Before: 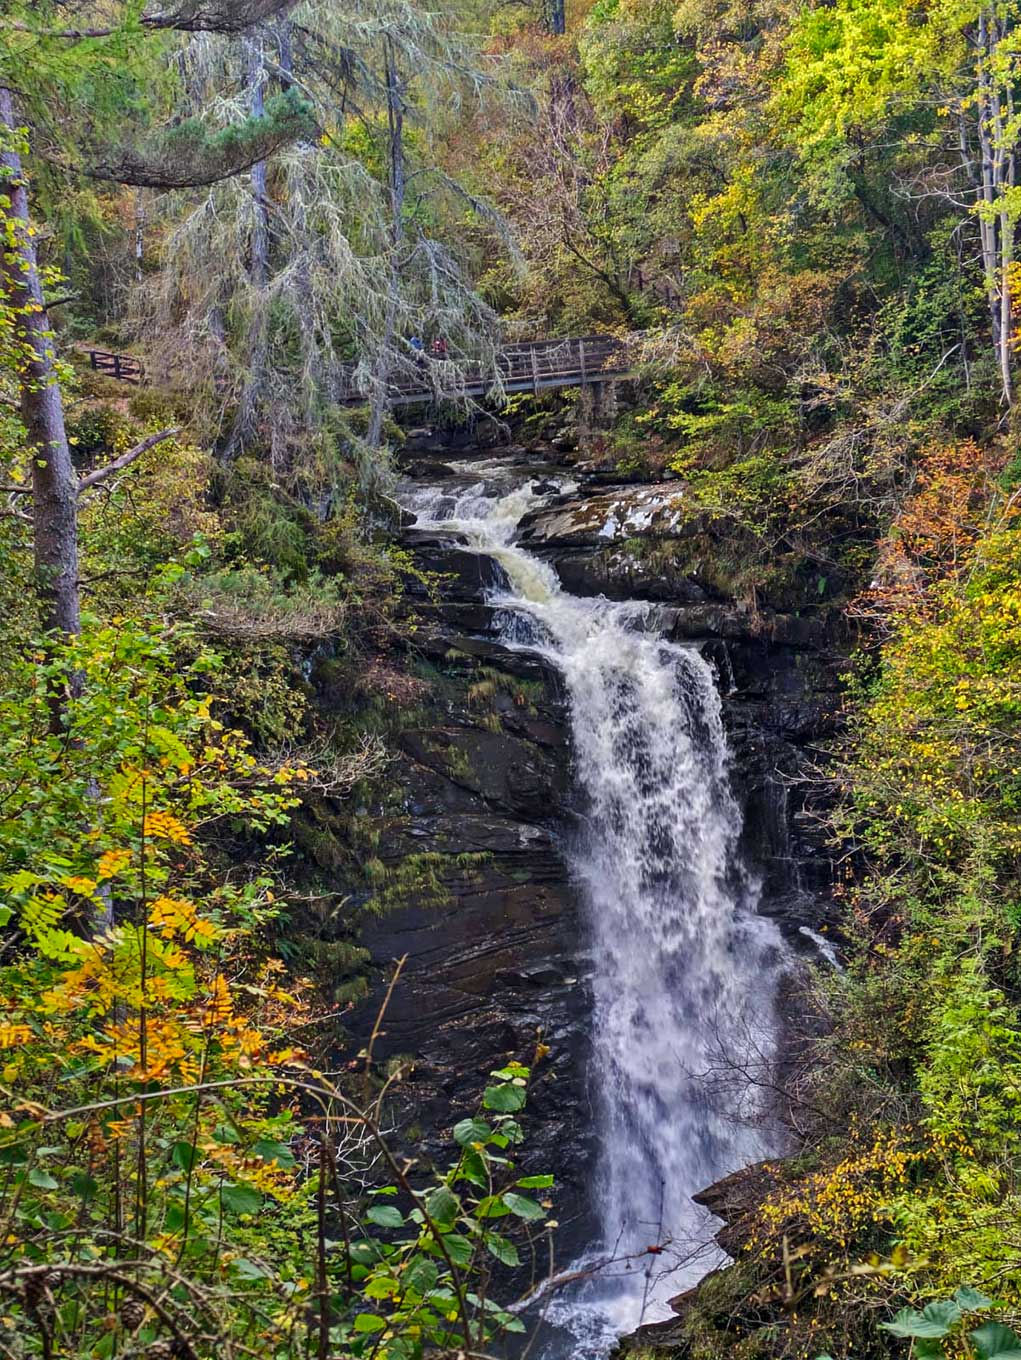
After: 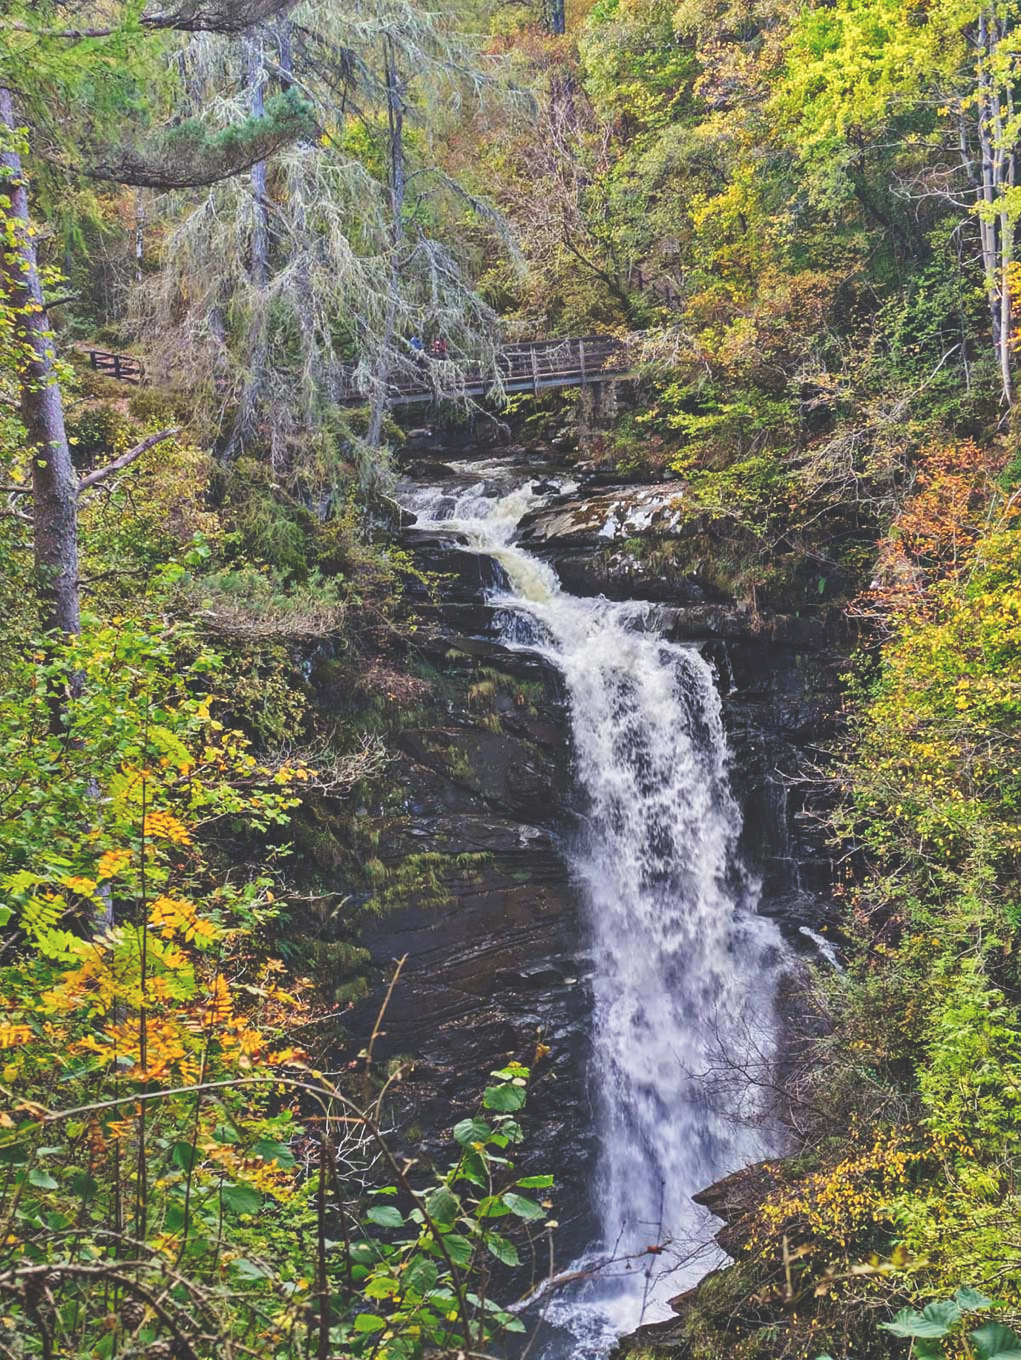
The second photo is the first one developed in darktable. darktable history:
exposure: black level correction -0.04, exposure 0.063 EV, compensate highlight preservation false
tone curve: curves: ch0 [(0, 0.011) (0.139, 0.106) (0.295, 0.271) (0.499, 0.523) (0.739, 0.782) (0.857, 0.879) (1, 0.967)]; ch1 [(0, 0) (0.272, 0.249) (0.39, 0.379) (0.469, 0.456) (0.495, 0.497) (0.524, 0.53) (0.588, 0.62) (0.725, 0.779) (1, 1)]; ch2 [(0, 0) (0.125, 0.089) (0.35, 0.317) (0.437, 0.42) (0.502, 0.499) (0.533, 0.553) (0.599, 0.638) (1, 1)], preserve colors none
